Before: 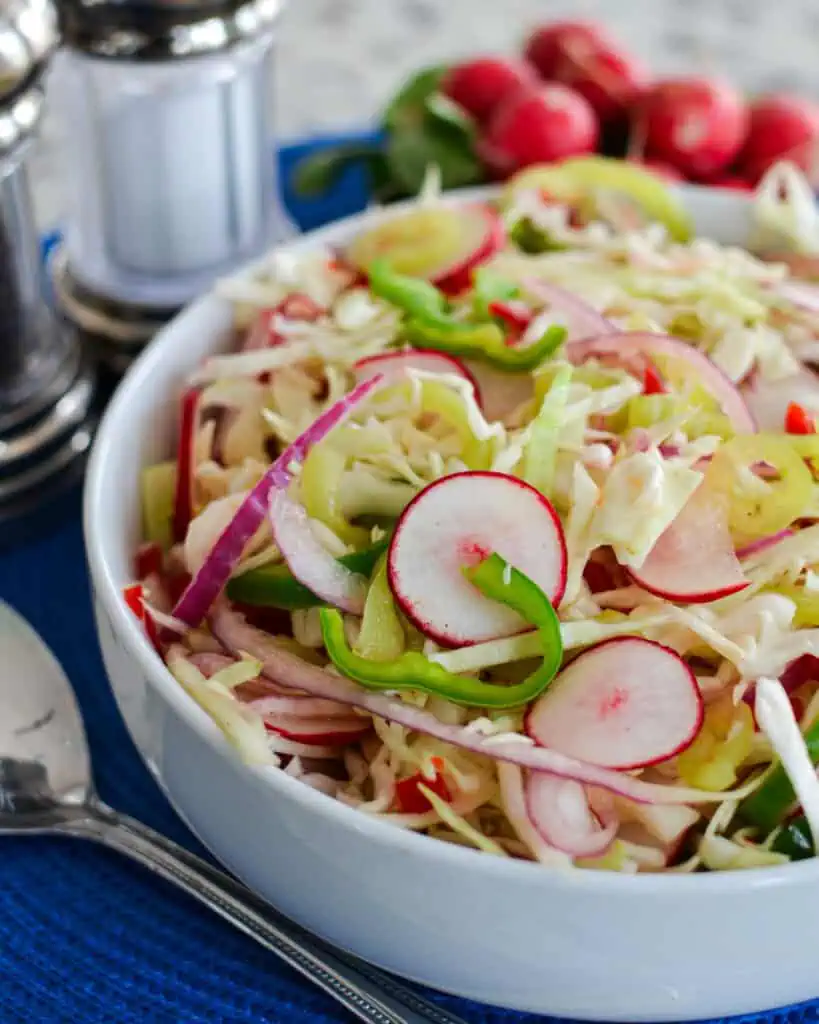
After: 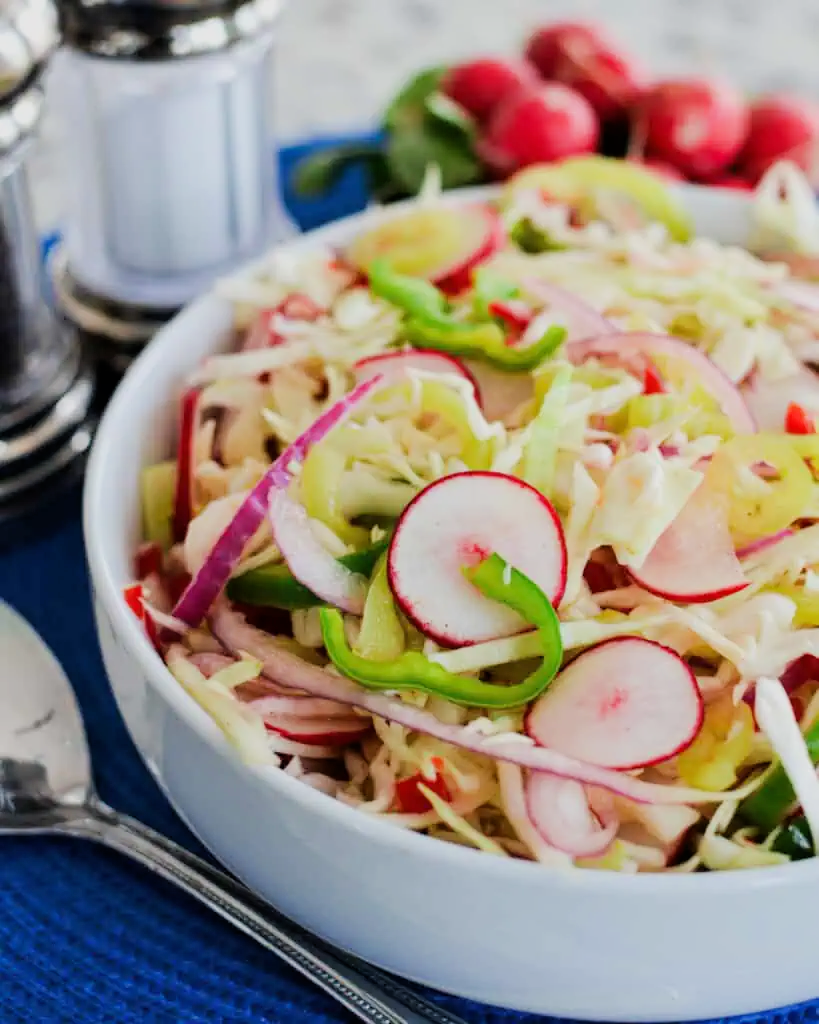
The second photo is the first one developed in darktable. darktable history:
filmic rgb: black relative exposure -7.65 EV, white relative exposure 4.56 EV, hardness 3.61, contrast 1.055
exposure: black level correction 0, exposure 0.499 EV, compensate highlight preservation false
